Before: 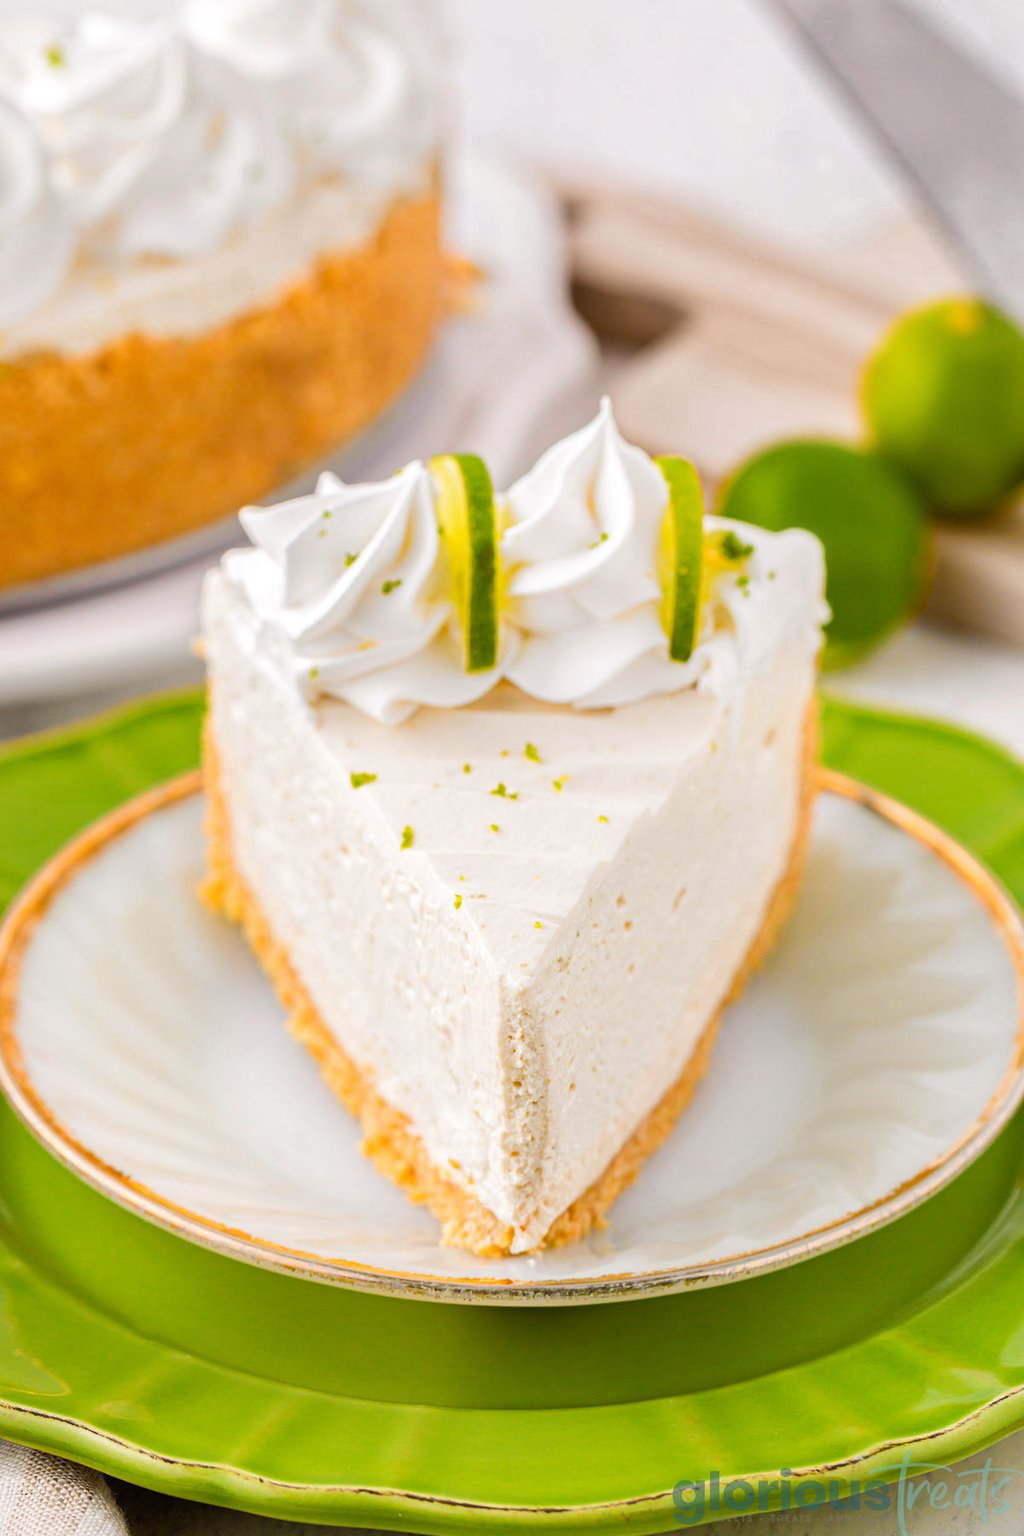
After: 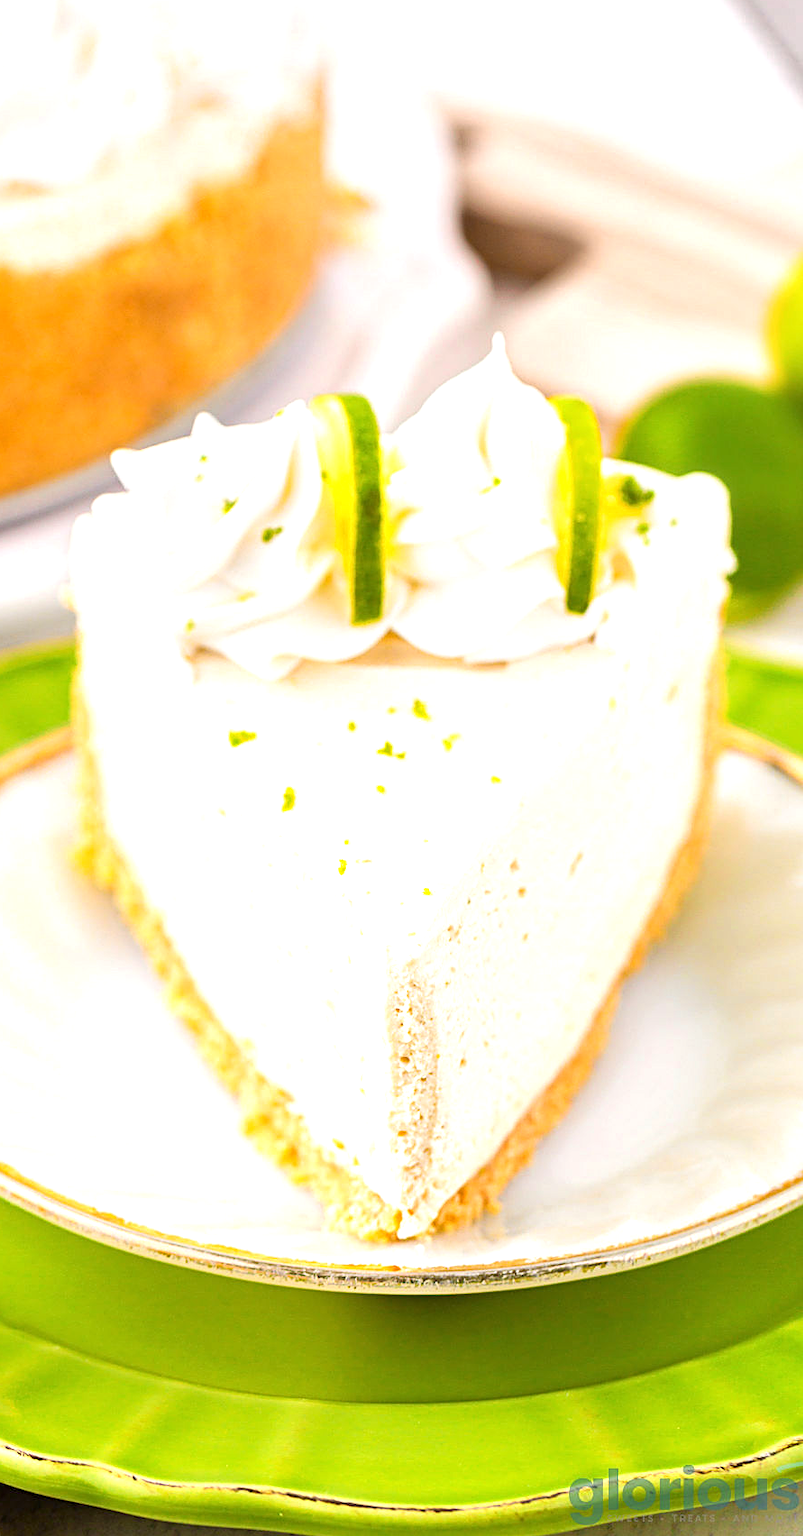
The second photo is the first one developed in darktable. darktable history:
crop and rotate: left 13.097%, top 5.321%, right 12.592%
sharpen: on, module defaults
exposure: black level correction 0, exposure 0.693 EV, compensate highlight preservation false
